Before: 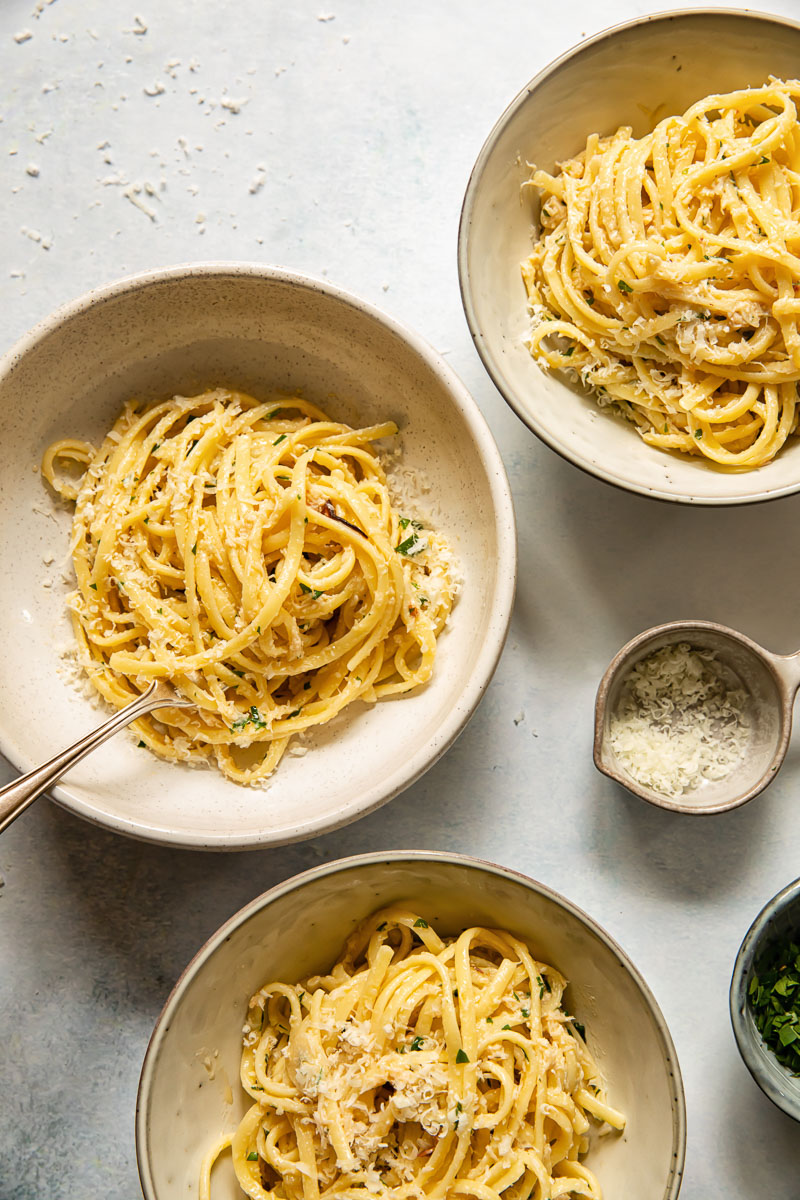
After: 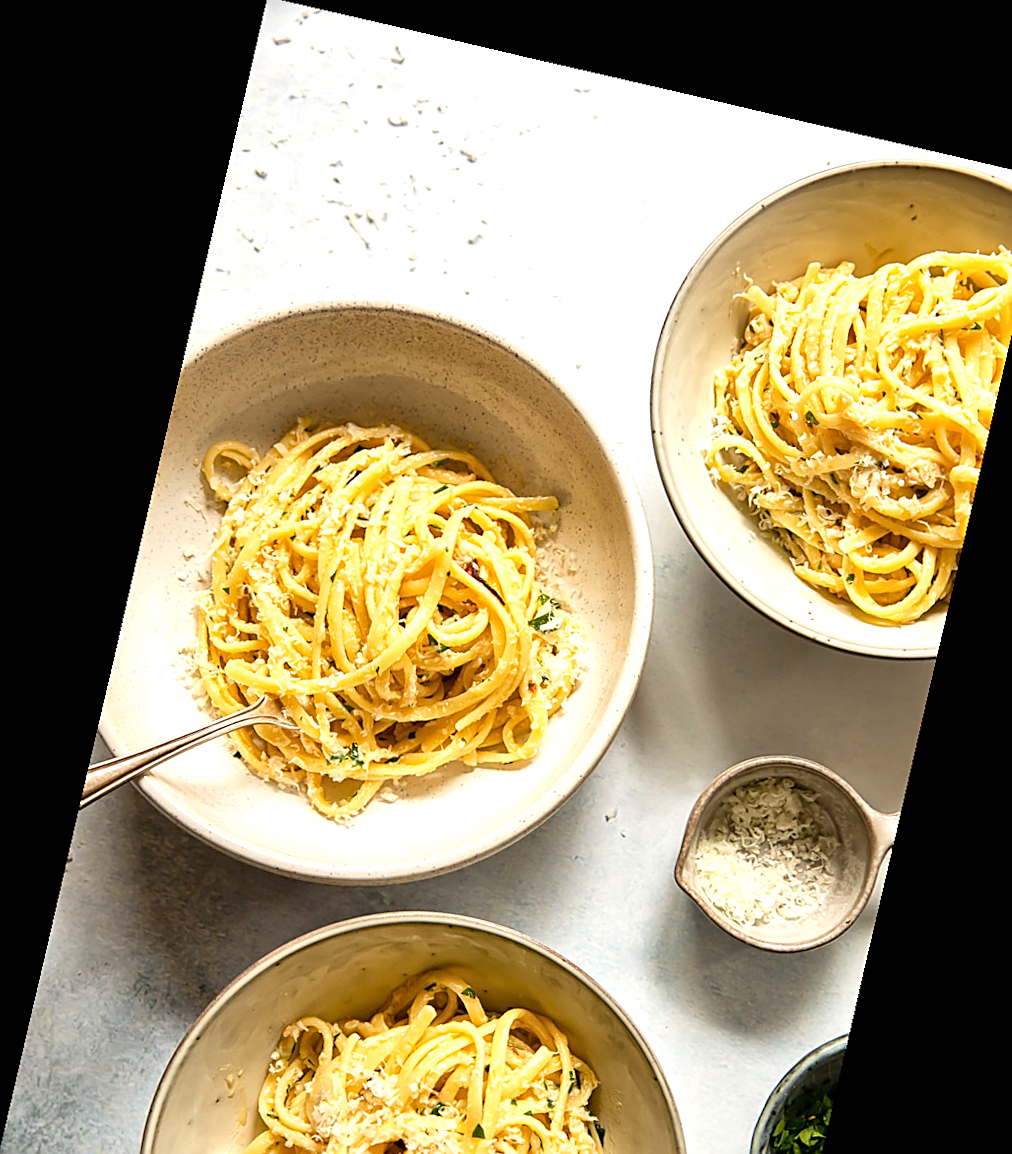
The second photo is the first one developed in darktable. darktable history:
exposure: black level correction 0.001, exposure 0.5 EV, compensate exposure bias true, compensate highlight preservation false
rotate and perspective: rotation 13.27°, automatic cropping off
crop and rotate: angle 0.2°, left 0.275%, right 3.127%, bottom 14.18%
sharpen: on, module defaults
